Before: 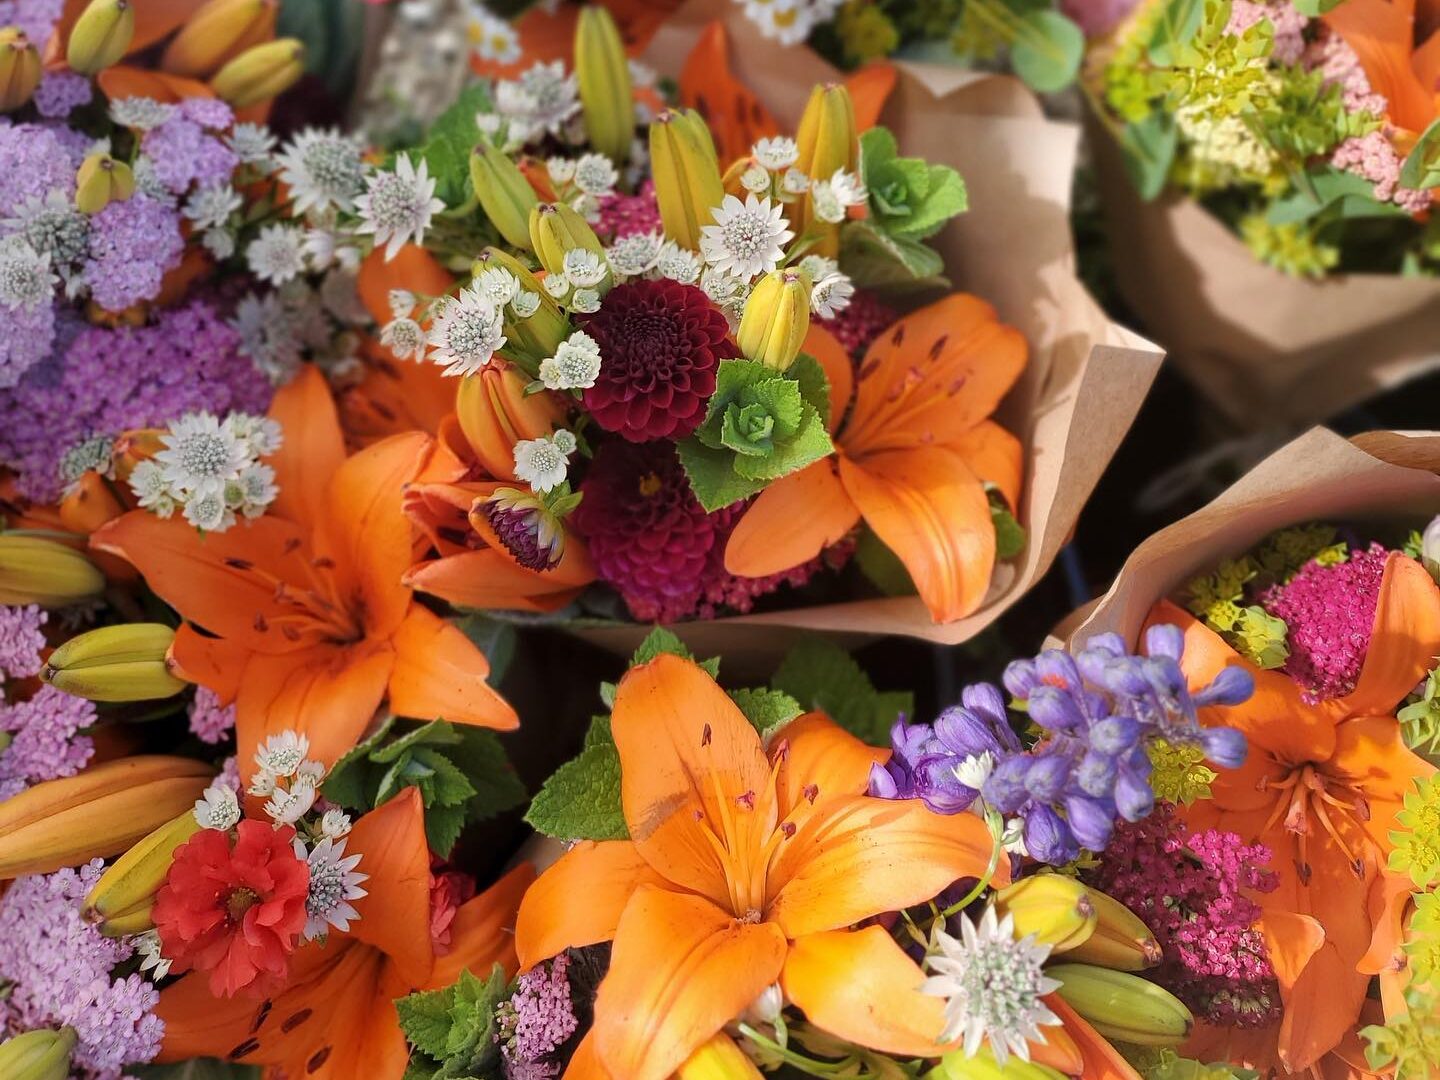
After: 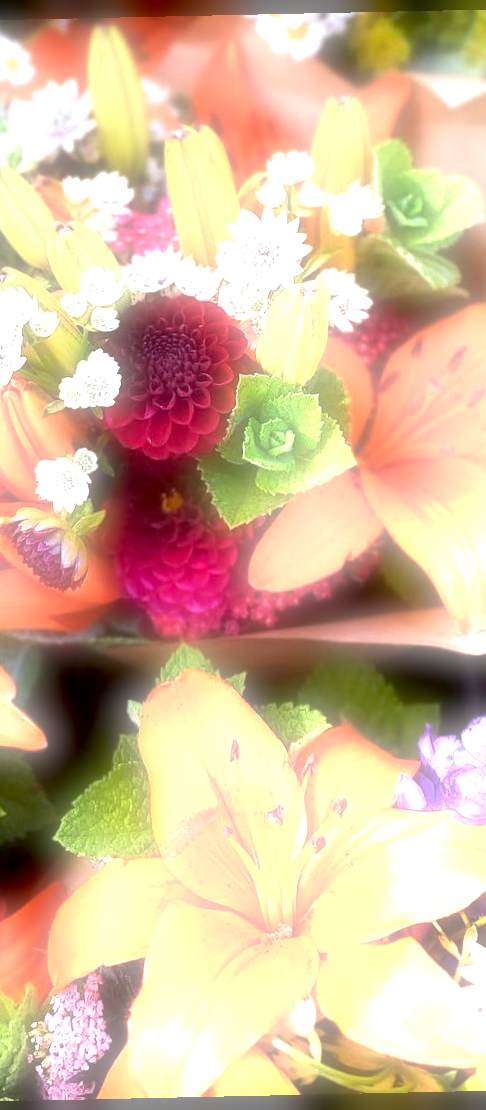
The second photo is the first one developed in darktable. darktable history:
soften: on, module defaults
crop: left 33.36%, right 33.36%
exposure: black level correction 0.005, exposure 2.084 EV, compensate highlight preservation false
white balance: red 0.967, blue 1.119, emerald 0.756
rotate and perspective: rotation -1.24°, automatic cropping off
